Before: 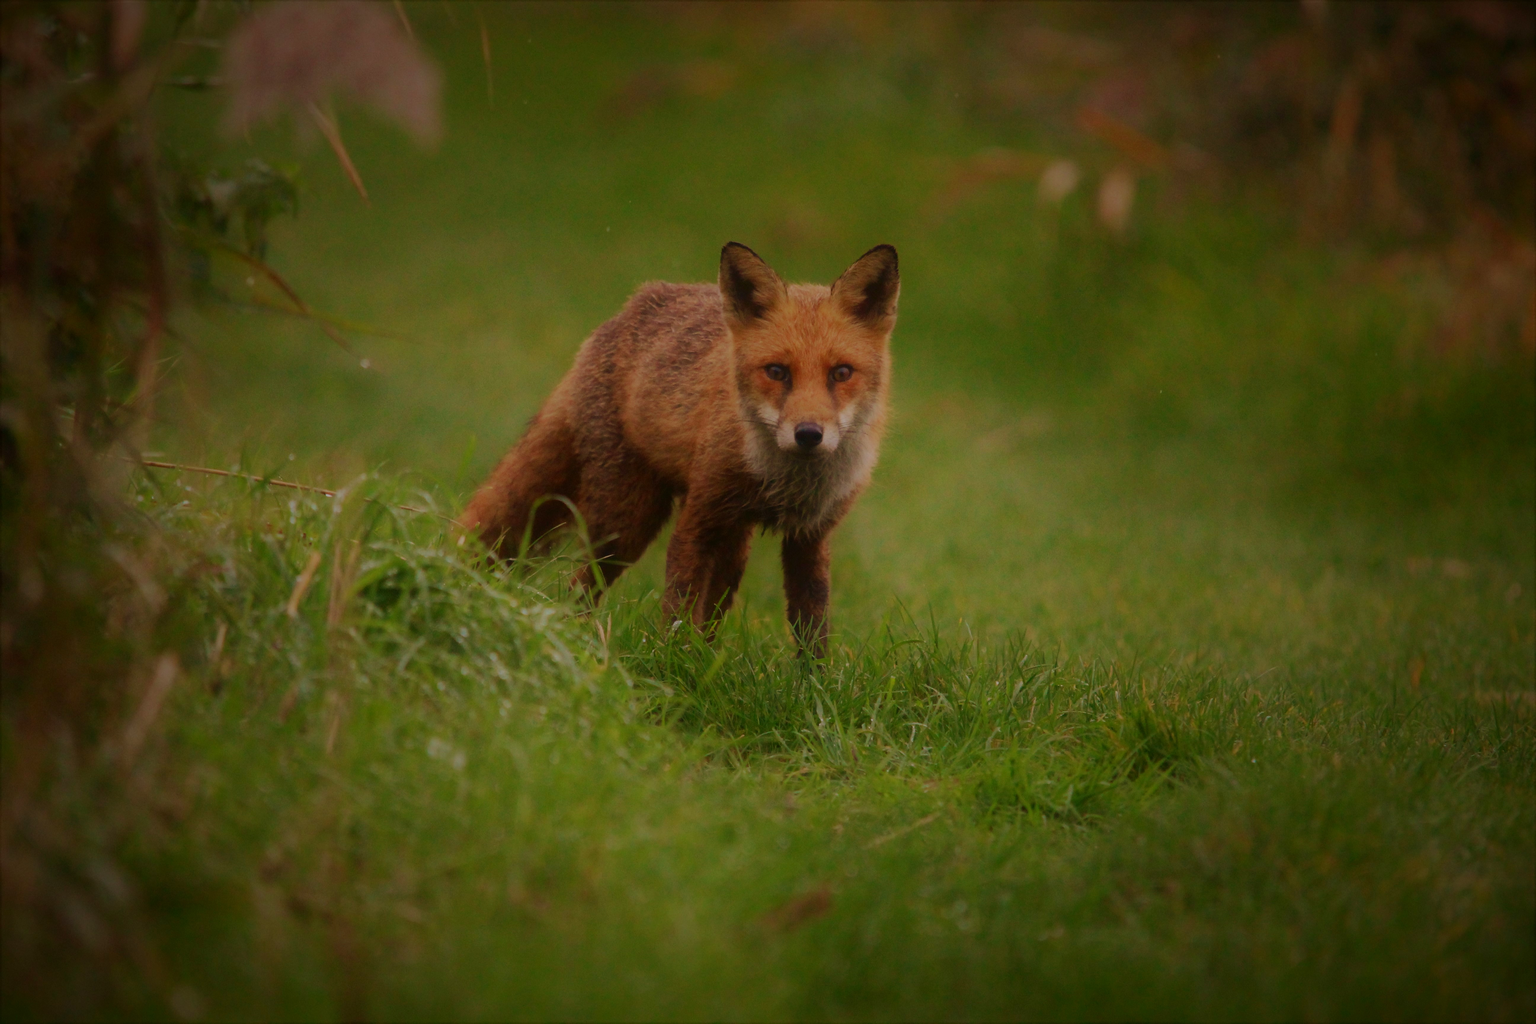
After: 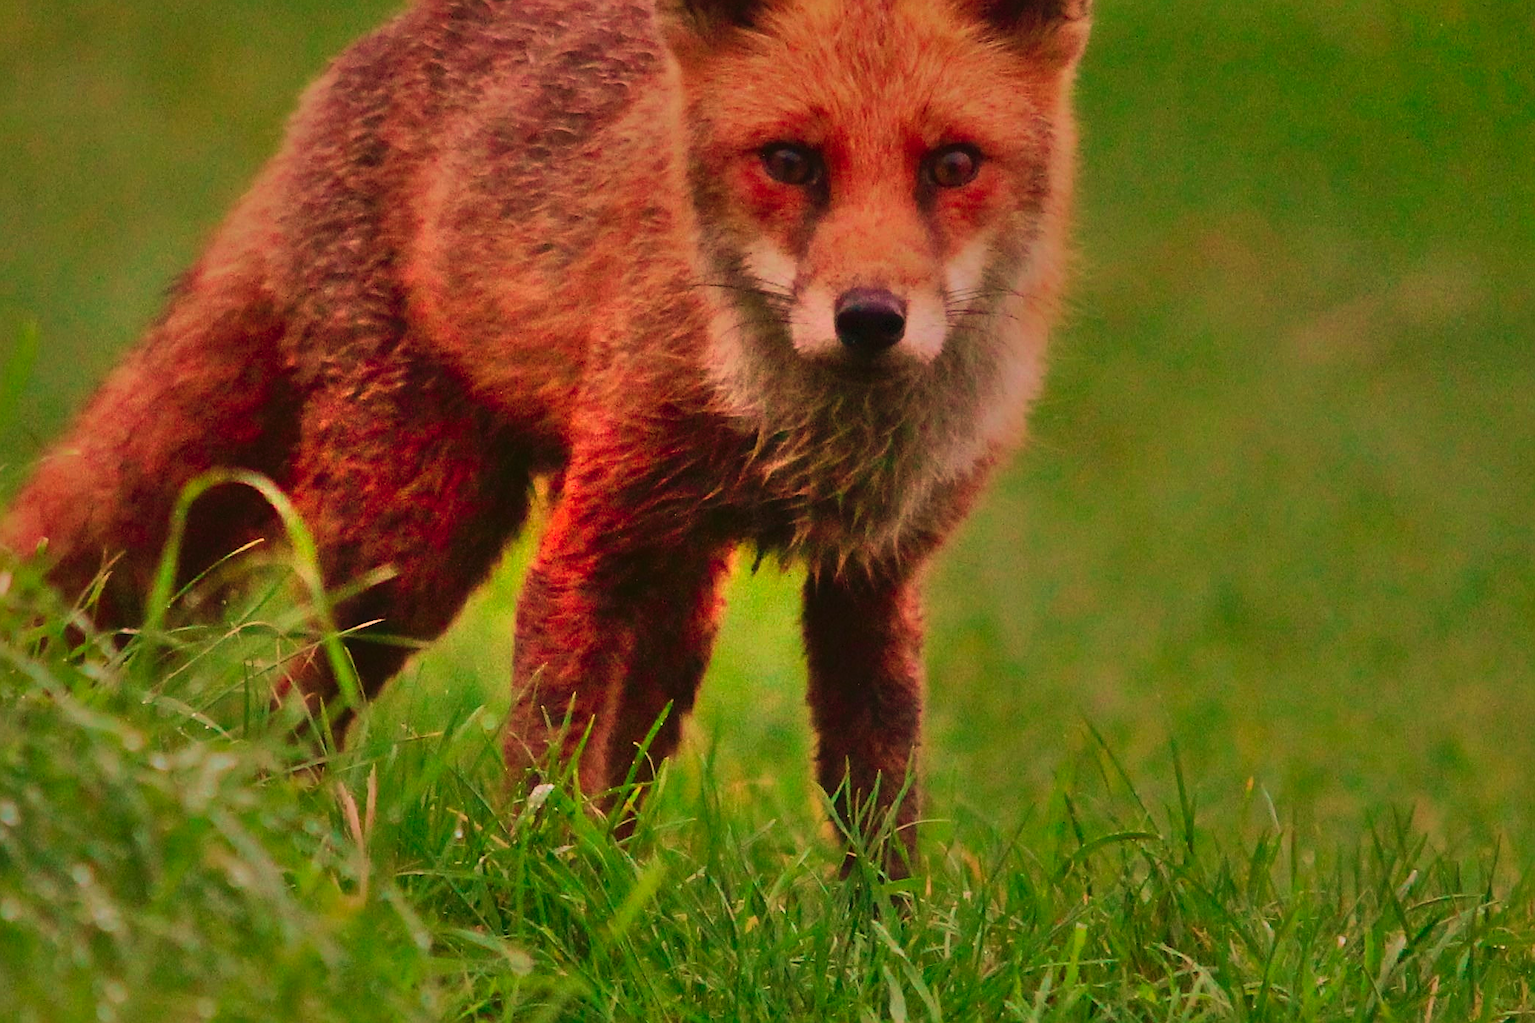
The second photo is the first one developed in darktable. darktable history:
velvia: strength 15%
graduated density: on, module defaults
tone equalizer: -8 EV -0.417 EV, -7 EV -0.389 EV, -6 EV -0.333 EV, -5 EV -0.222 EV, -3 EV 0.222 EV, -2 EV 0.333 EV, -1 EV 0.389 EV, +0 EV 0.417 EV, edges refinement/feathering 500, mask exposure compensation -1.57 EV, preserve details no
color contrast: green-magenta contrast 1.73, blue-yellow contrast 1.15
color correction: highlights a* 3.84, highlights b* 5.07
sharpen: on, module defaults
crop: left 30%, top 30%, right 30%, bottom 30%
shadows and highlights: shadows 75, highlights -60.85, soften with gaussian
